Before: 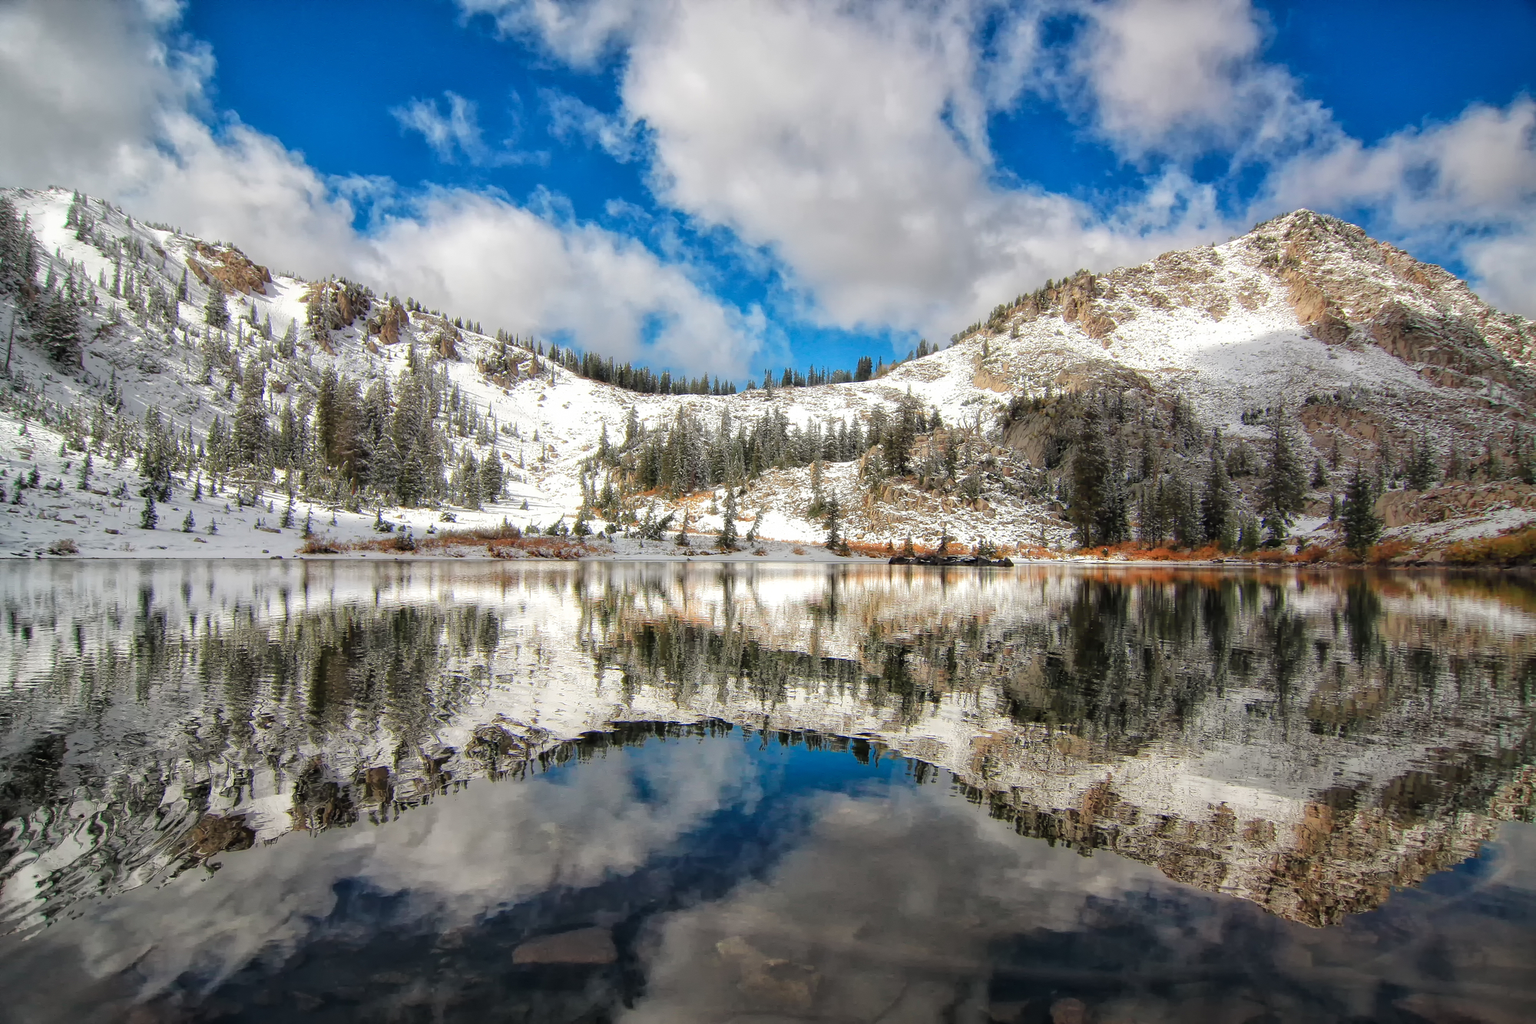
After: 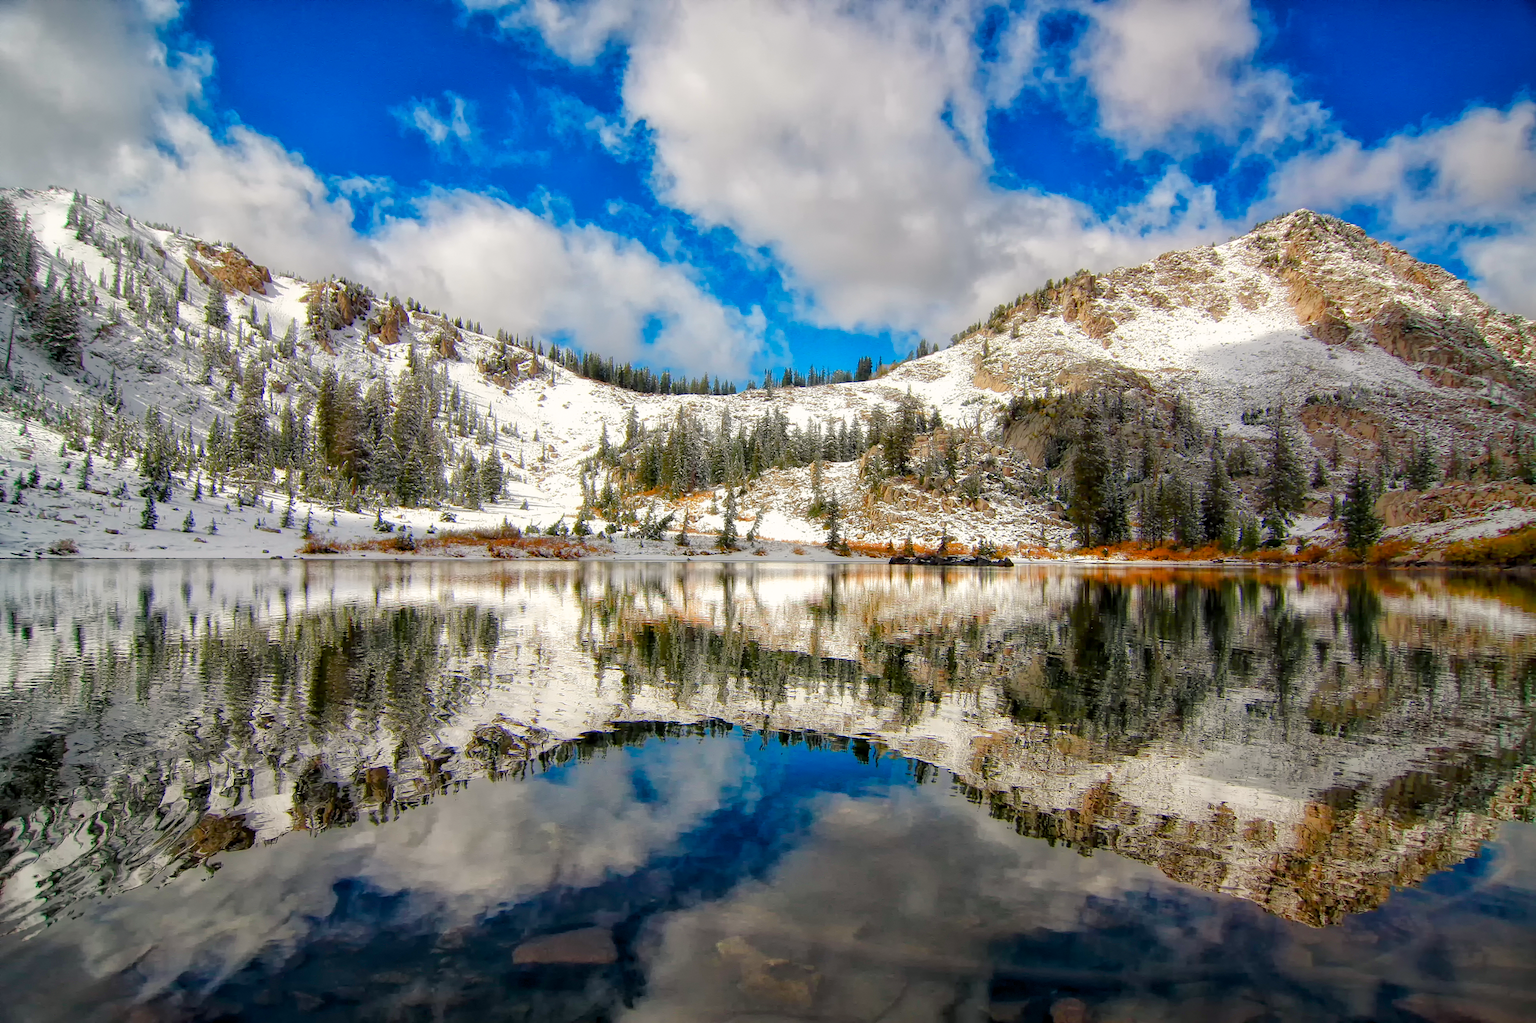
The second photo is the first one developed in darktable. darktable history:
white balance: red 0.988, blue 1.017
color balance rgb: shadows lift › chroma 1%, shadows lift › hue 240.84°, highlights gain › chroma 2%, highlights gain › hue 73.2°, global offset › luminance -0.5%, perceptual saturation grading › global saturation 20%, perceptual saturation grading › highlights -25%, perceptual saturation grading › shadows 50%, global vibrance 25.26%
